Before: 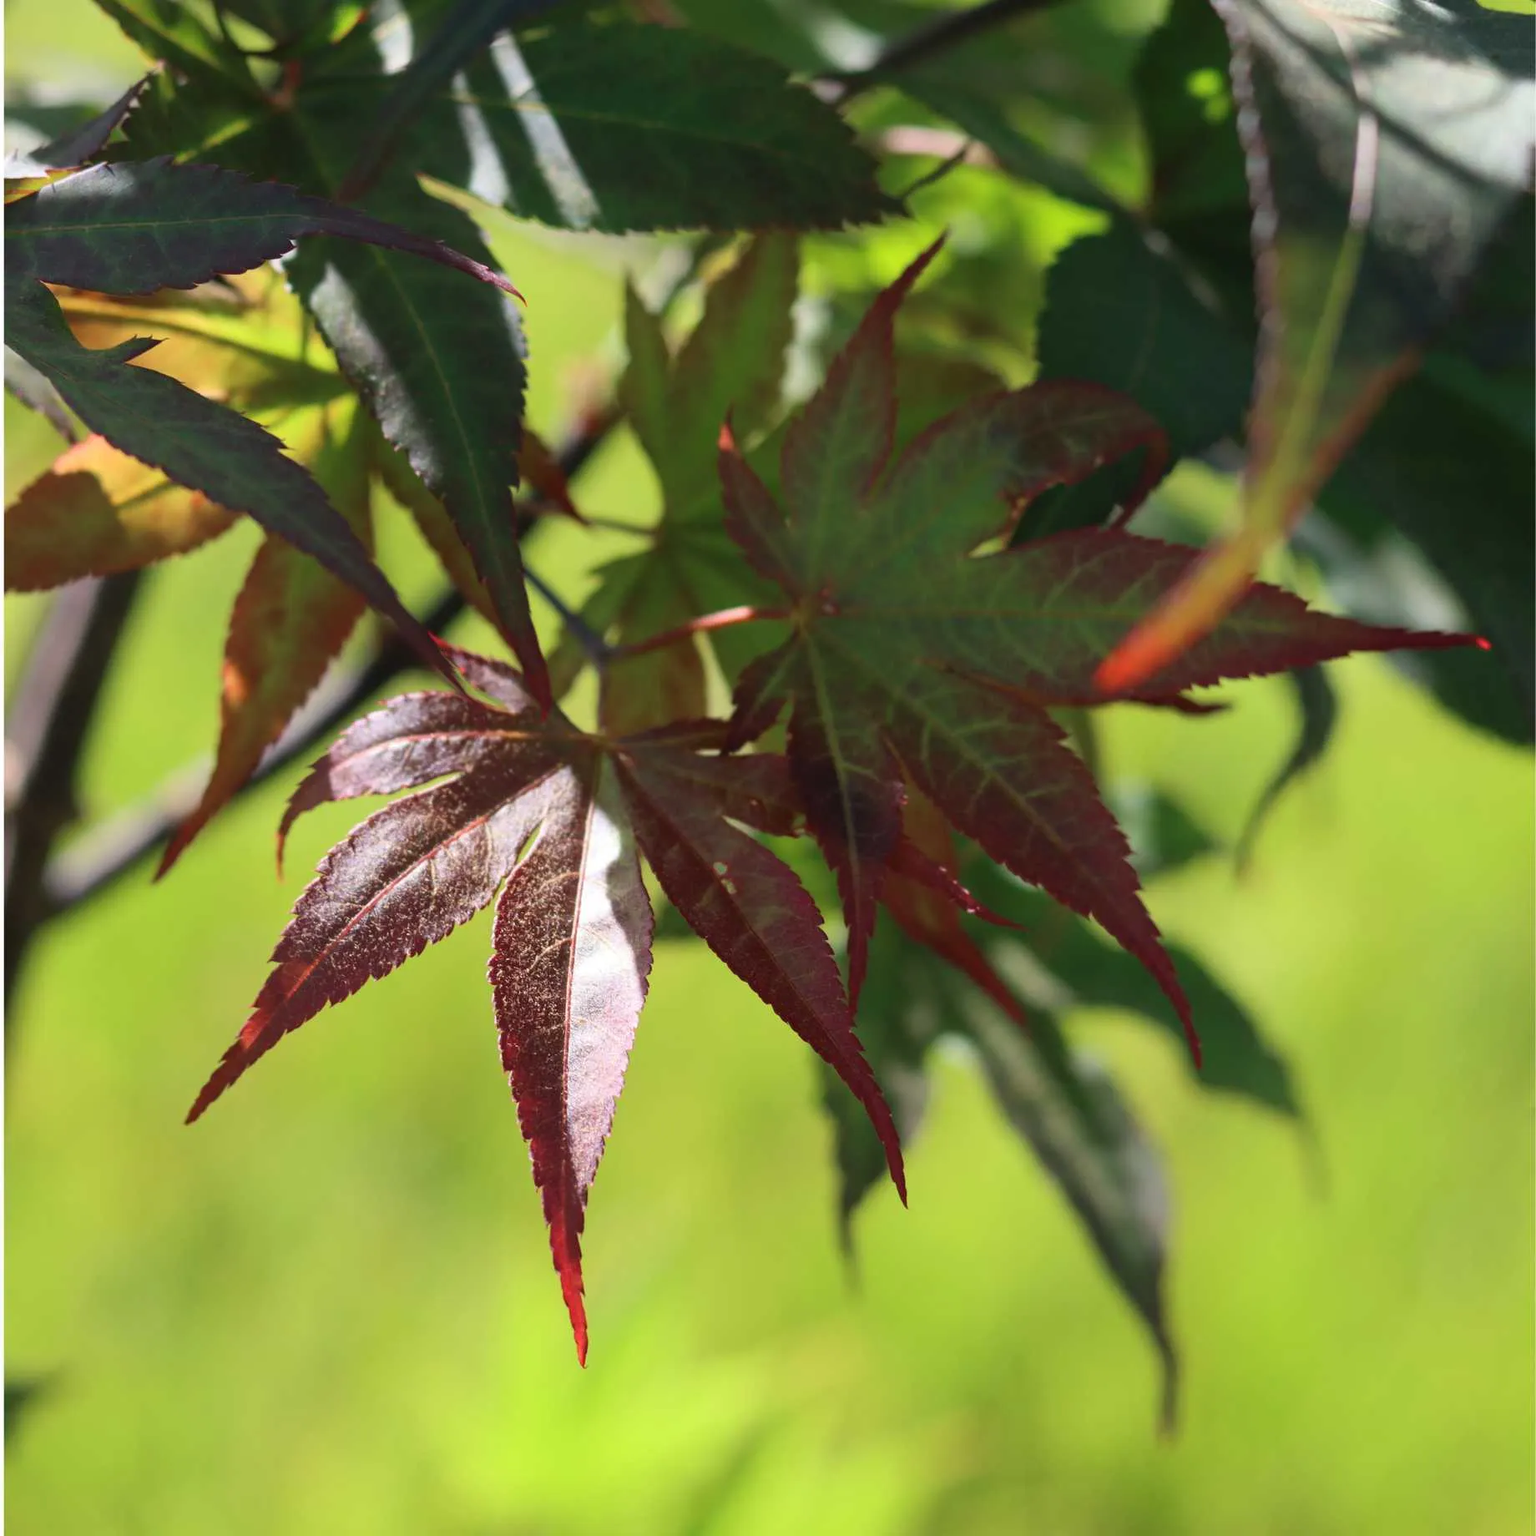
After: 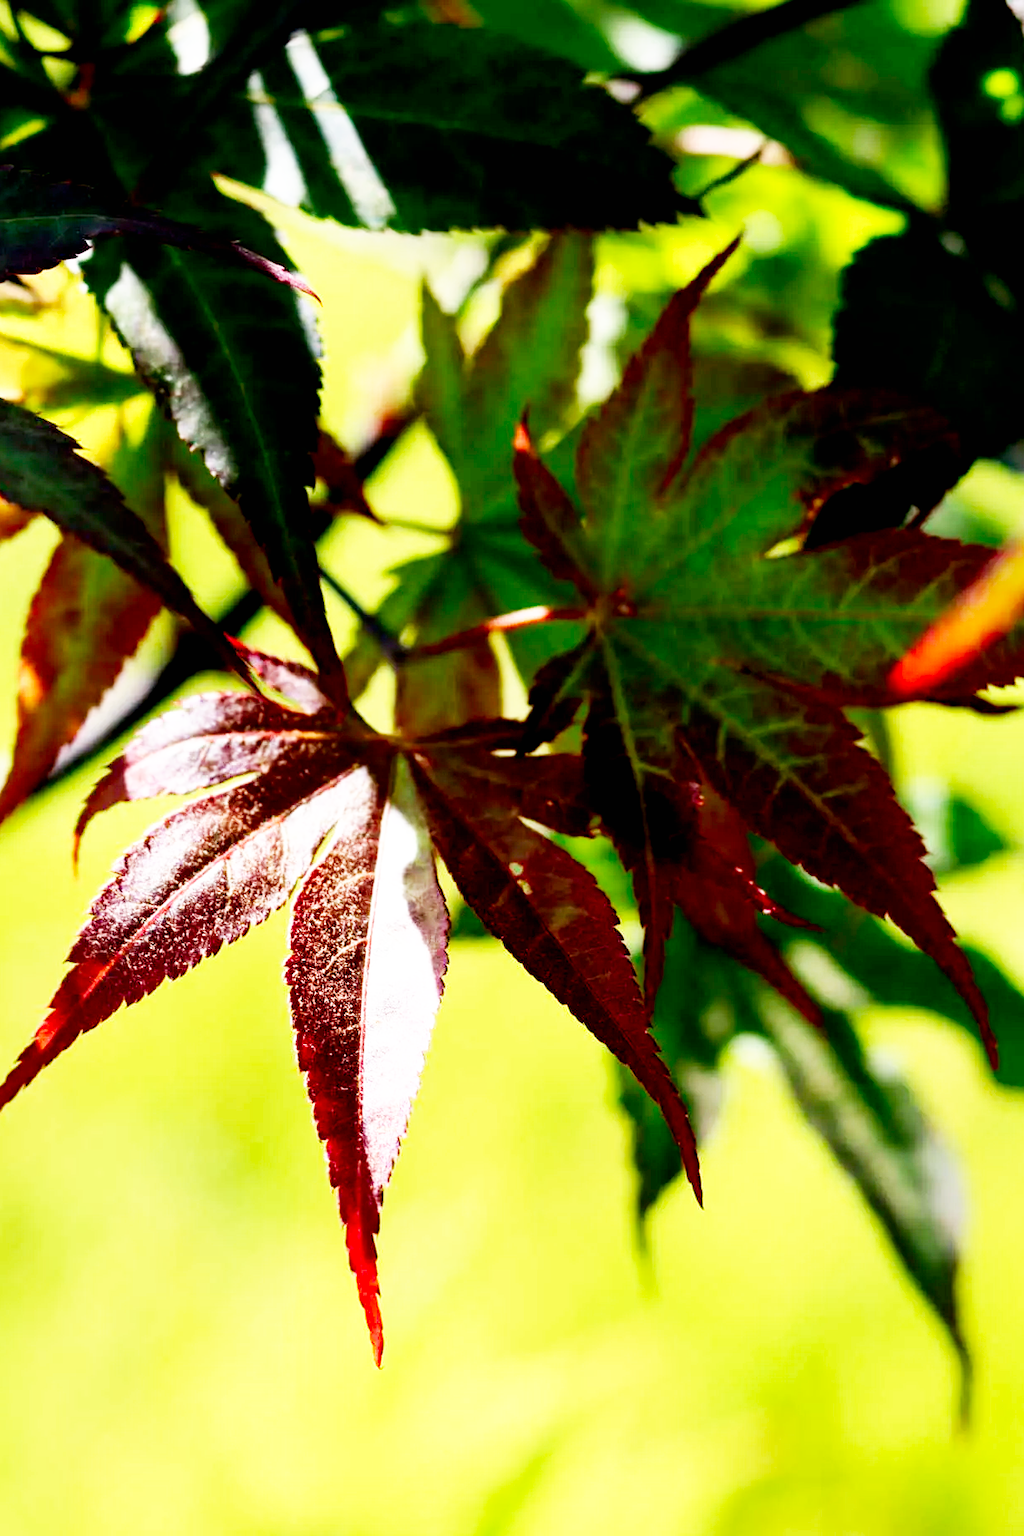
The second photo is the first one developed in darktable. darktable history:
crop and rotate: left 13.409%, right 19.924%
exposure: black level correction 0.025, exposure 0.182 EV, compensate highlight preservation false
base curve: curves: ch0 [(0, 0) (0.007, 0.004) (0.027, 0.03) (0.046, 0.07) (0.207, 0.54) (0.442, 0.872) (0.673, 0.972) (1, 1)], preserve colors none
